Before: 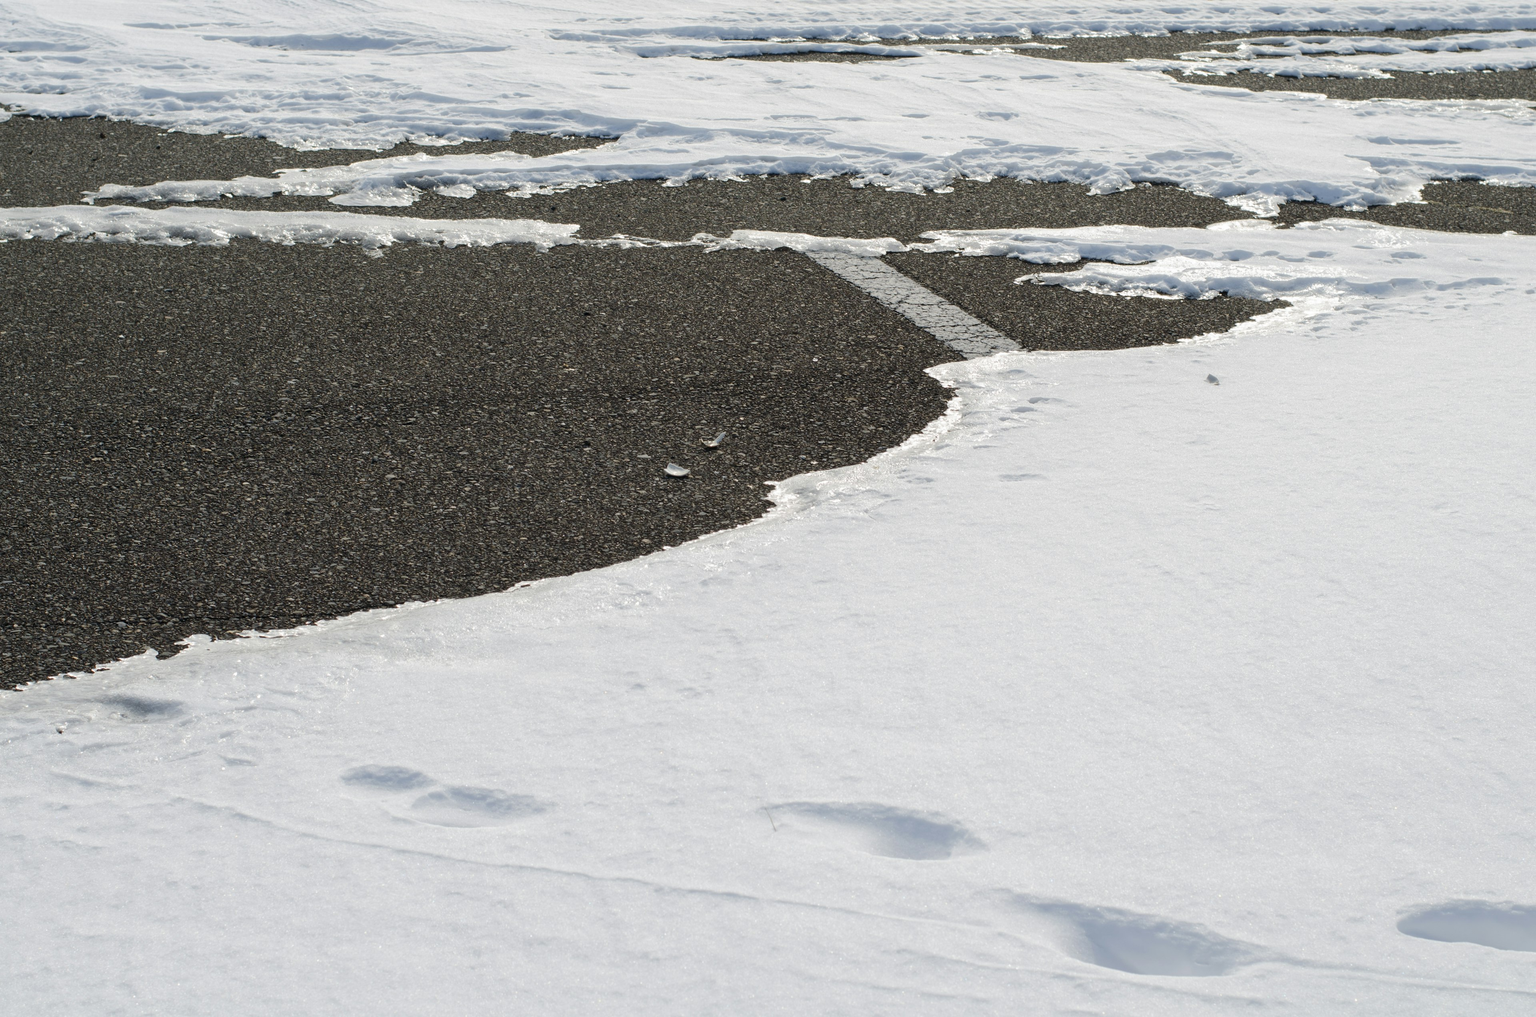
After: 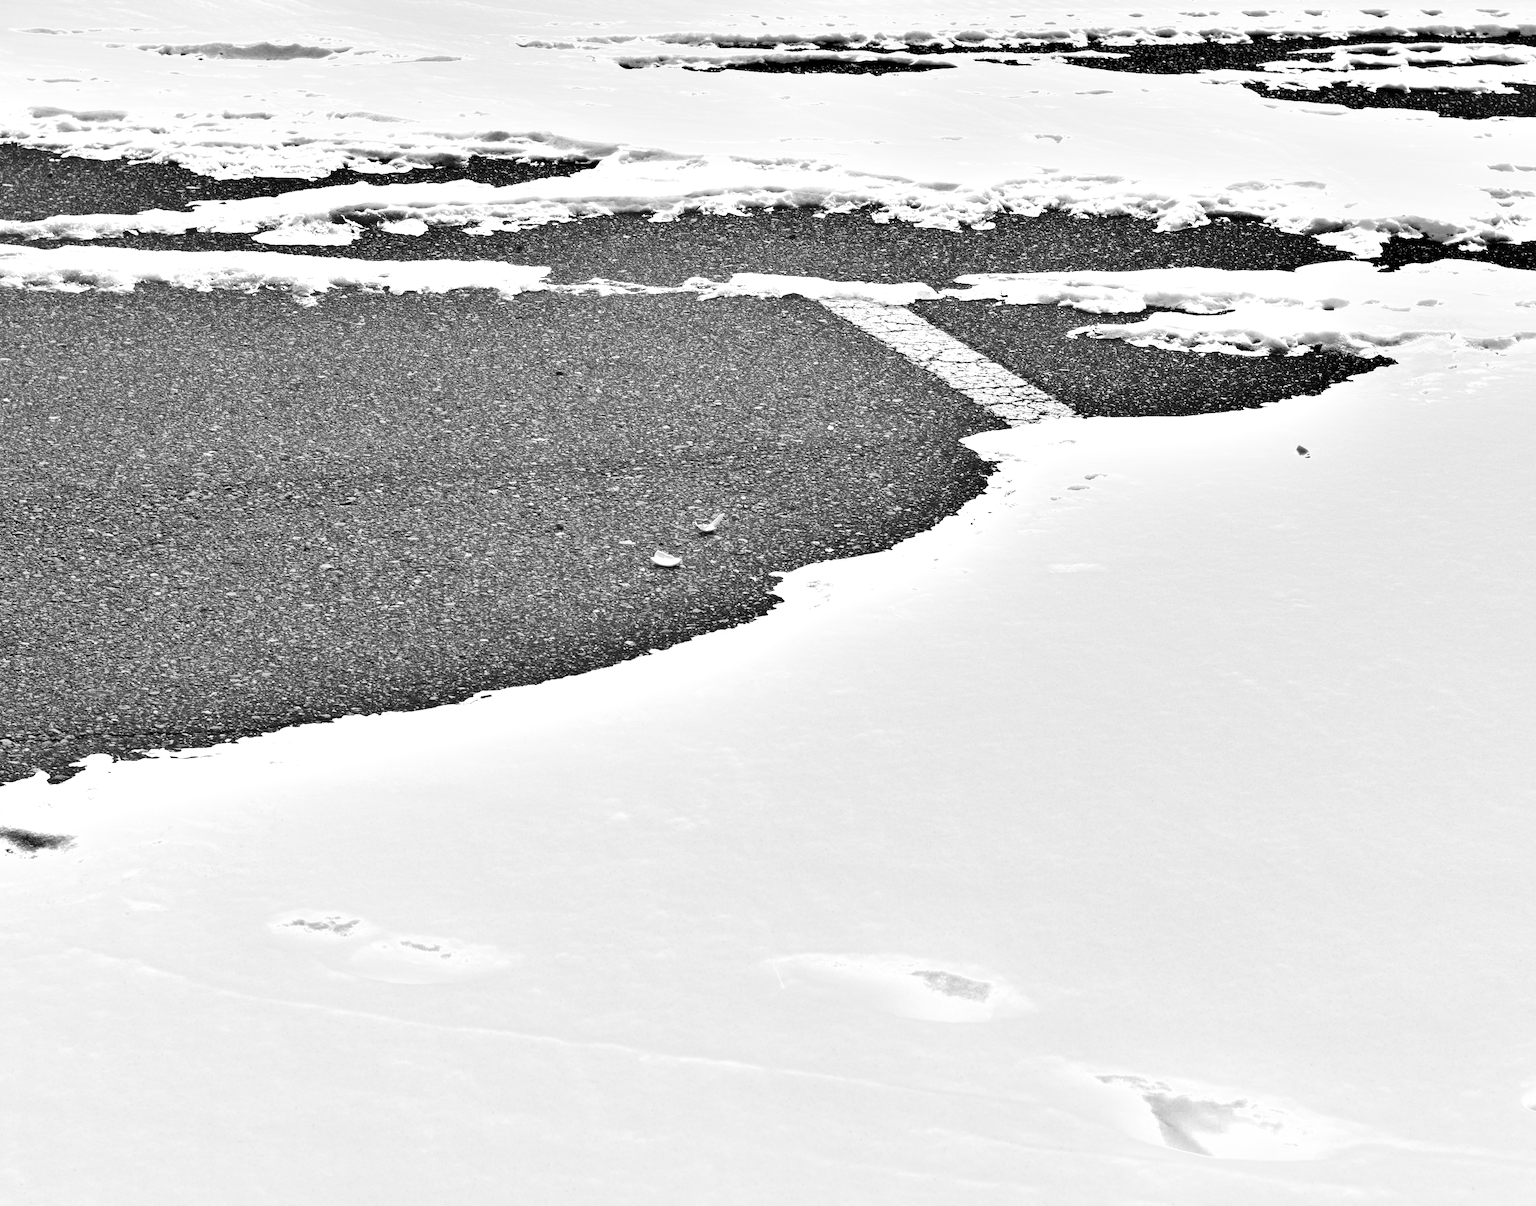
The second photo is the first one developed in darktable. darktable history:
crop: left 7.598%, right 7.873%
shadows and highlights: white point adjustment 0.1, highlights -70, soften with gaussian
levels: levels [0.072, 0.414, 0.976]
monochrome: on, module defaults
exposure: black level correction 0, exposure 1.173 EV, compensate exposure bias true, compensate highlight preservation false
